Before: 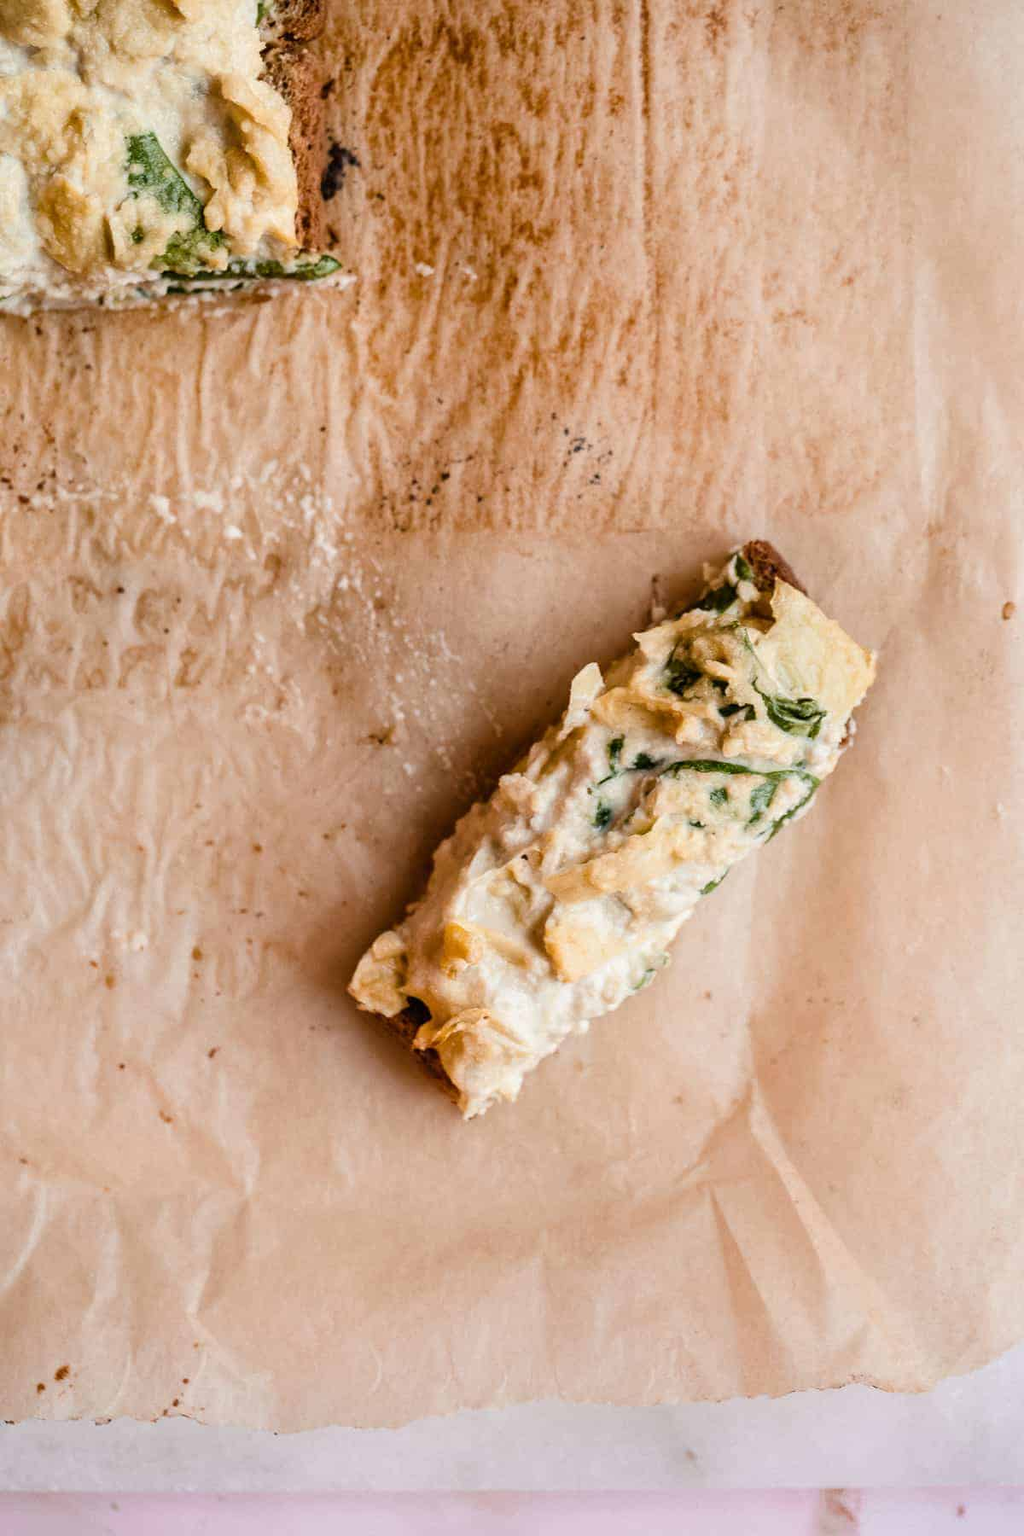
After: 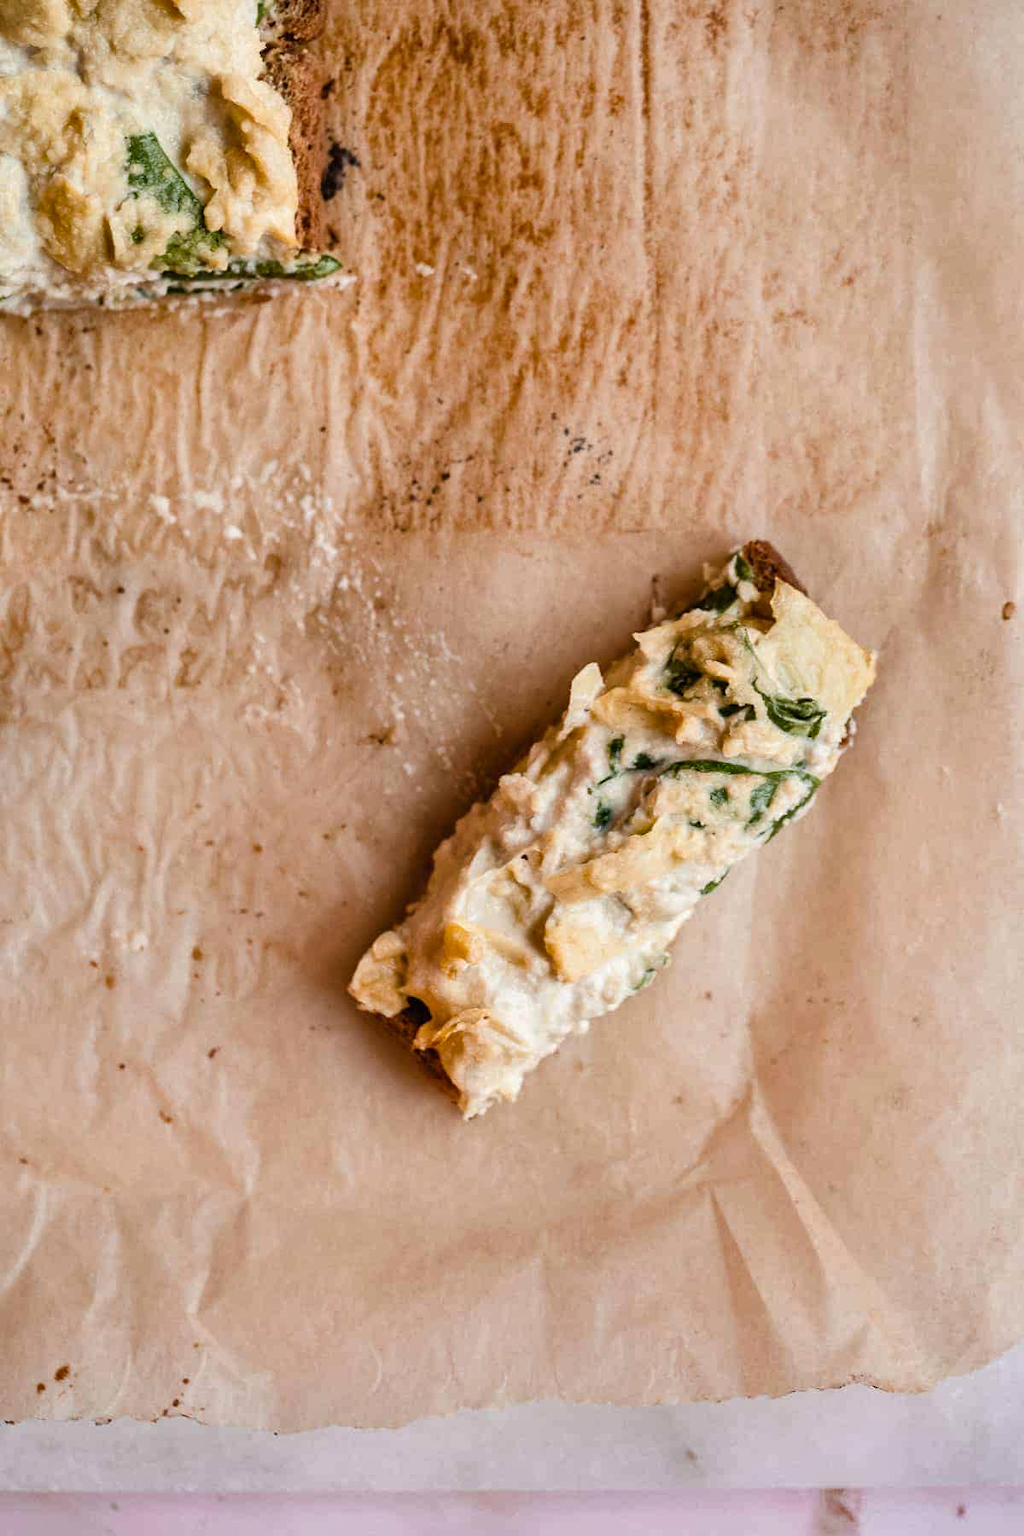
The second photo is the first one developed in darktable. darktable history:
shadows and highlights: shadows 12.55, white point adjustment 1.3, highlights color adjustment 49.51%, soften with gaussian
